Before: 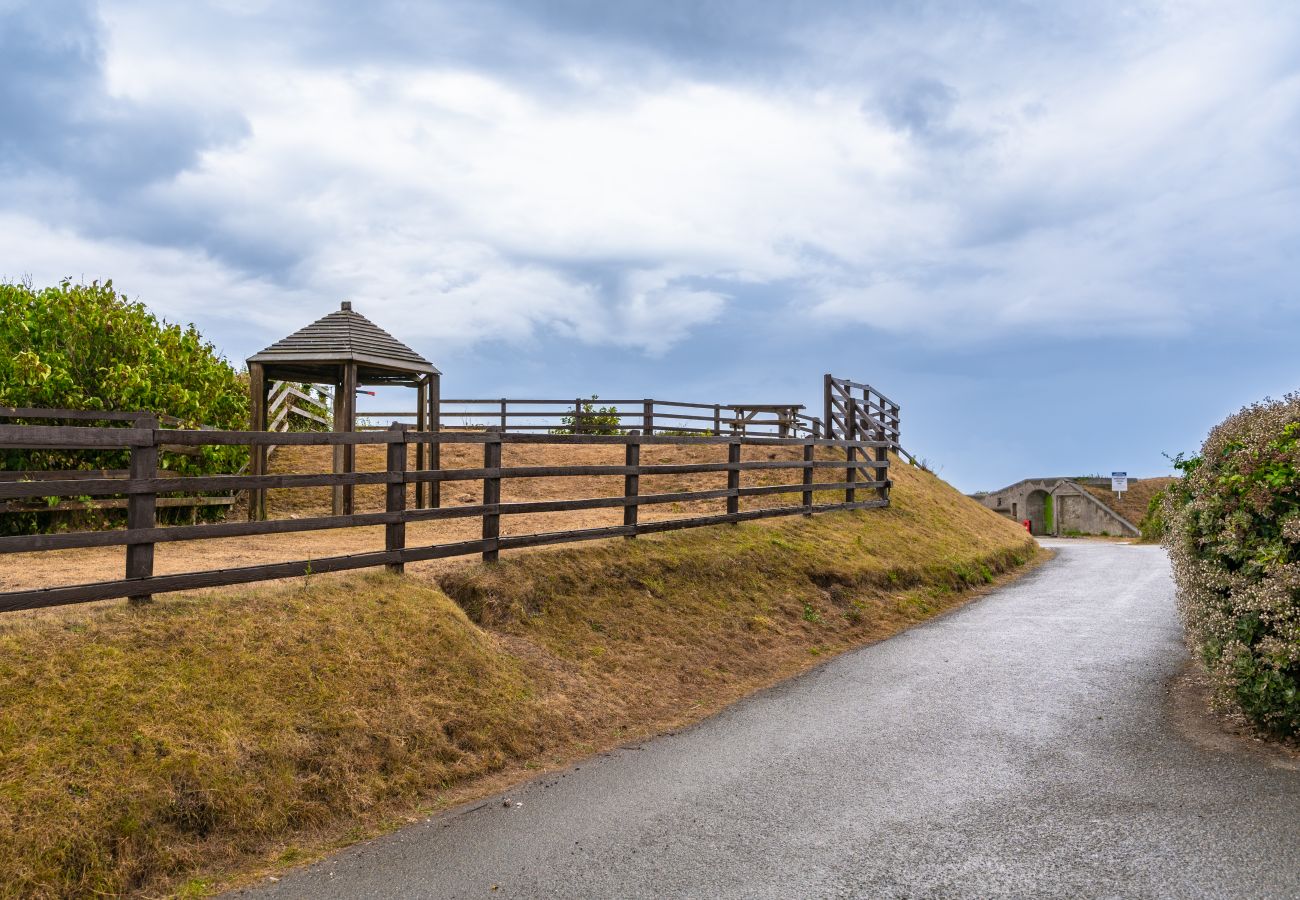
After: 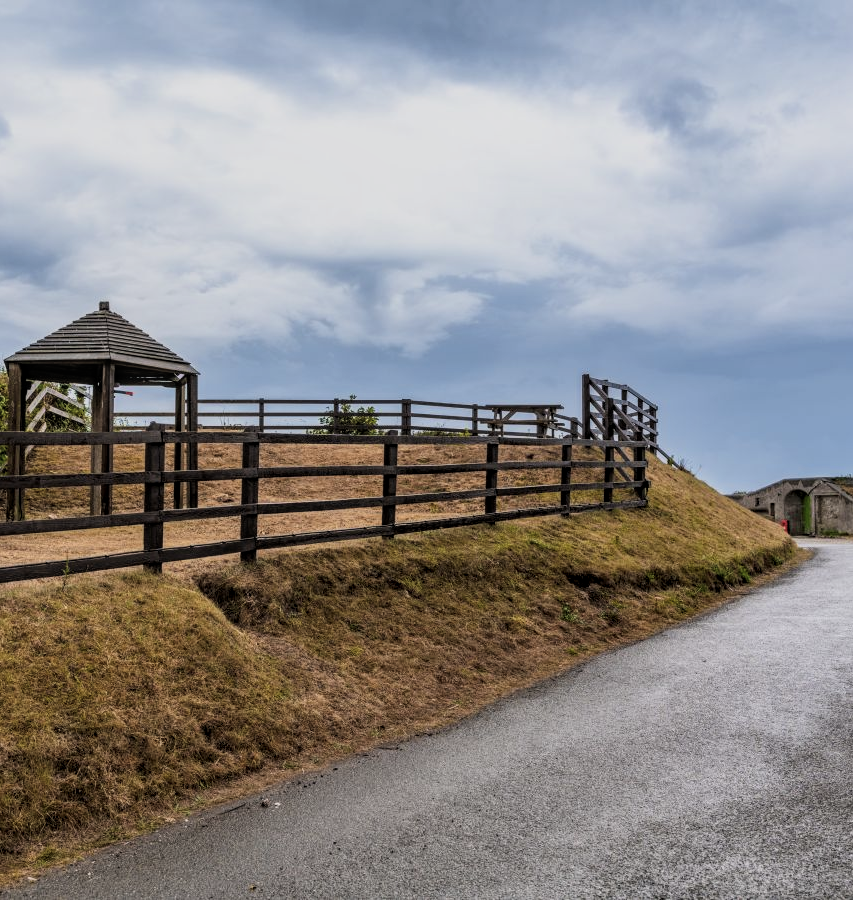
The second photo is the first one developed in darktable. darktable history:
exposure: black level correction -0.015, exposure -0.535 EV, compensate highlight preservation false
local contrast: on, module defaults
crop and rotate: left 18.629%, right 15.692%
filmic rgb: middle gray luminance 10.22%, black relative exposure -8.61 EV, white relative exposure 3.31 EV, target black luminance 0%, hardness 5.21, latitude 44.59%, contrast 1.309, highlights saturation mix 4.68%, shadows ↔ highlights balance 23.97%
